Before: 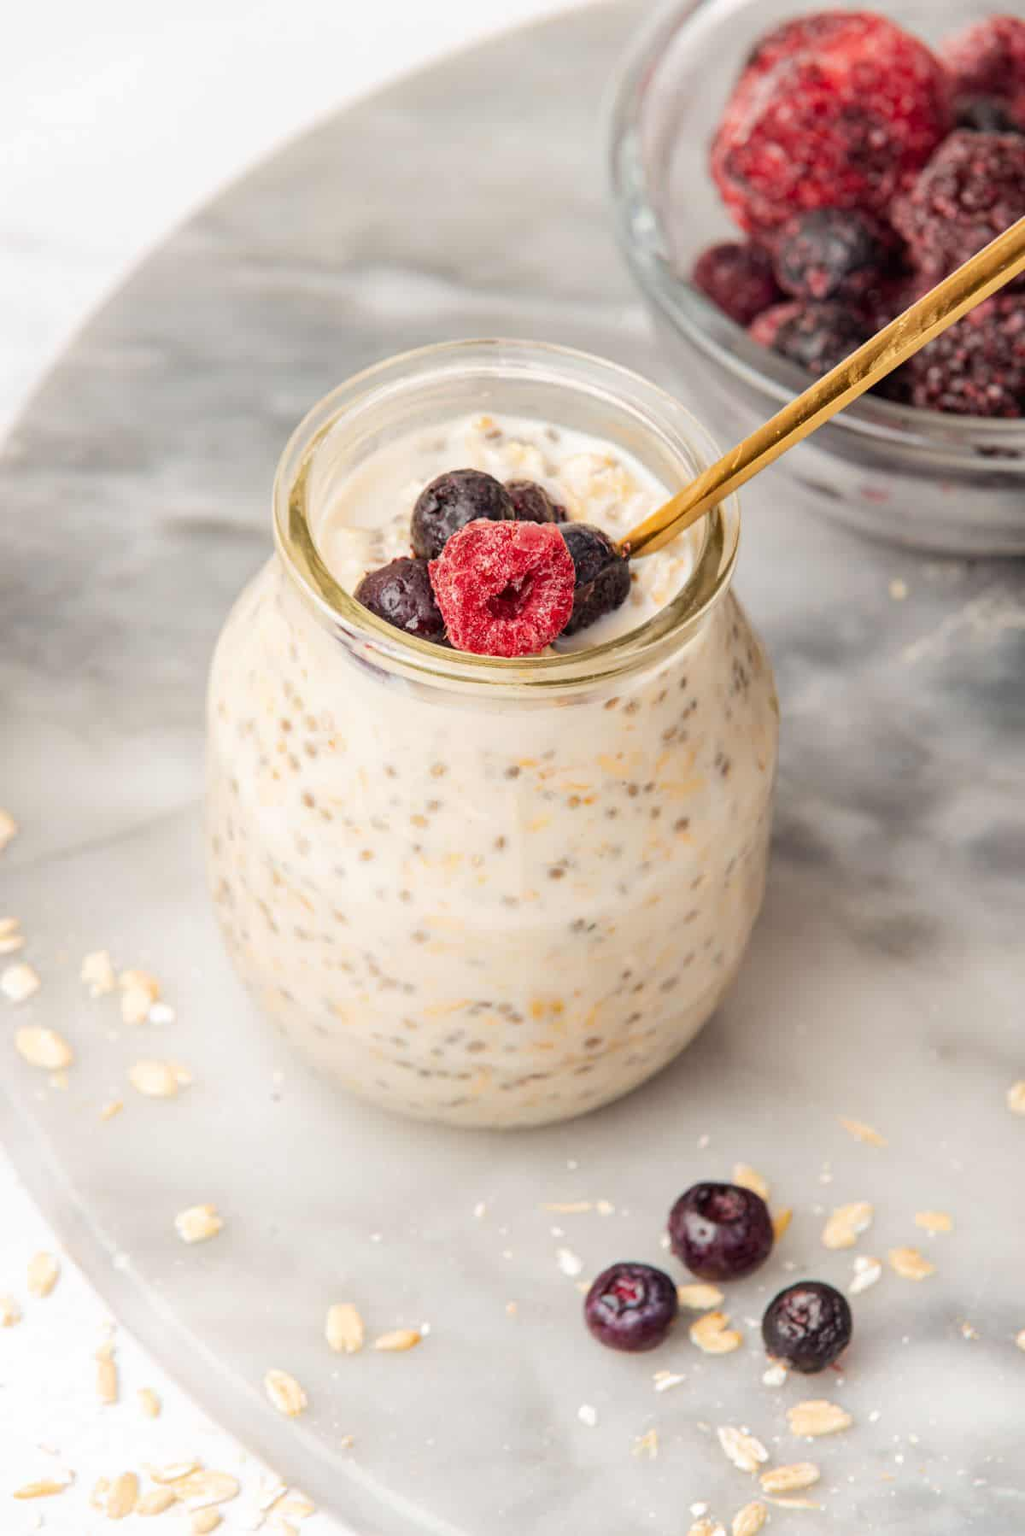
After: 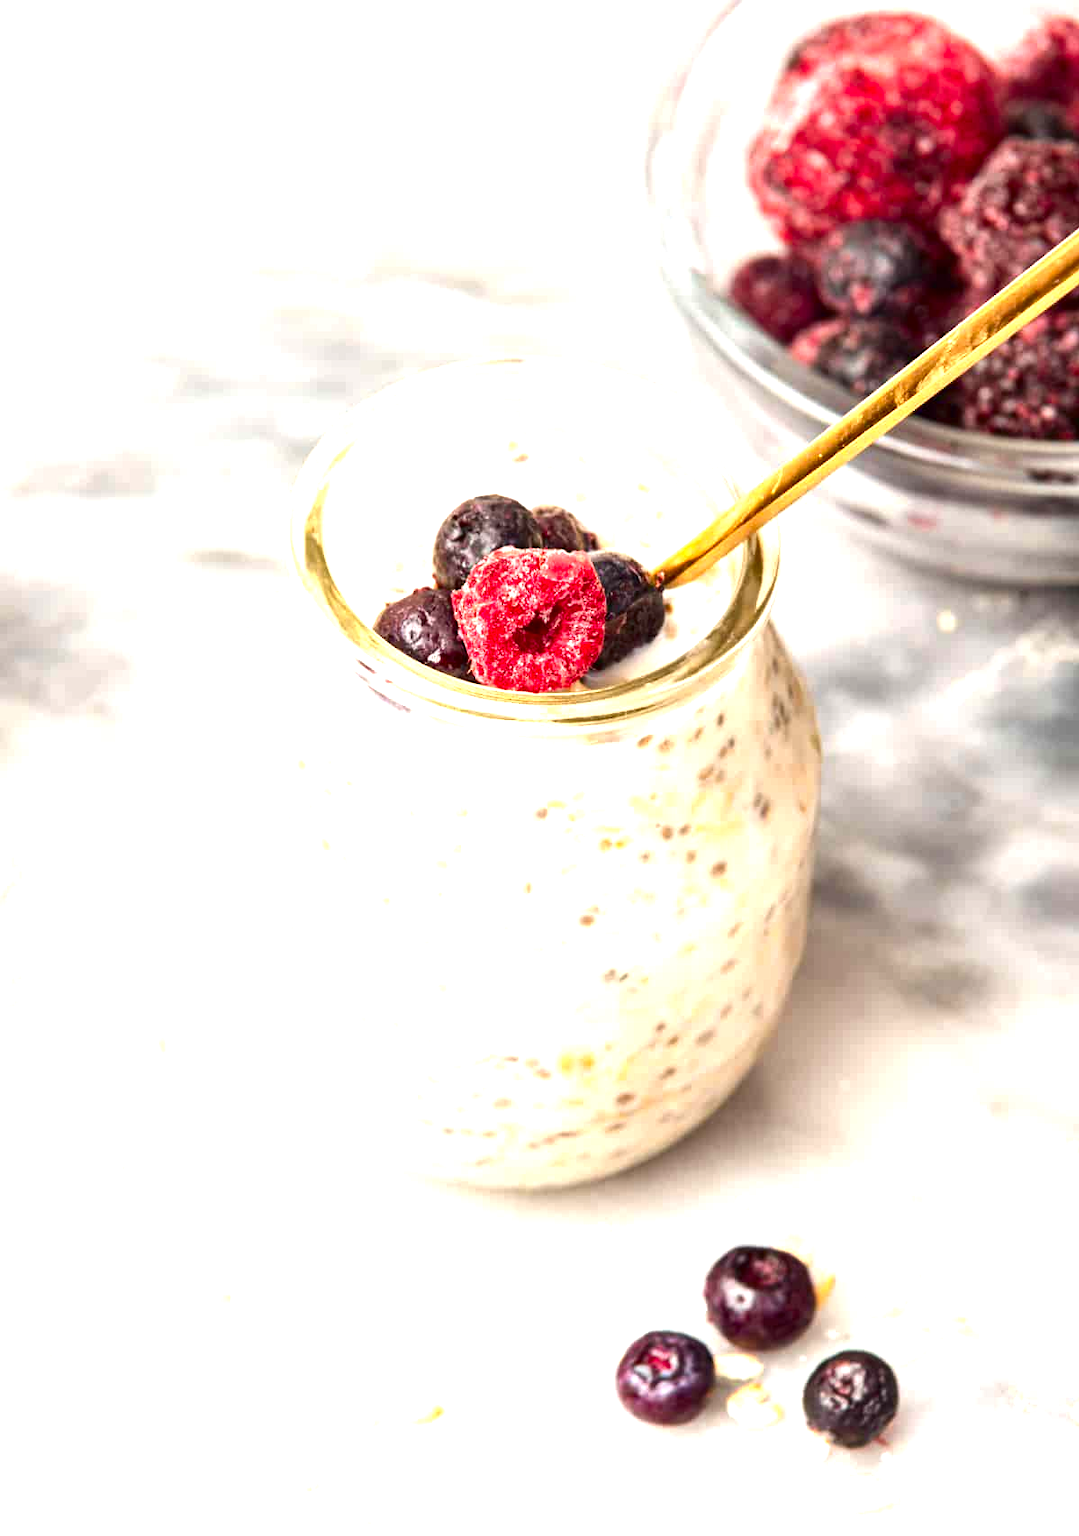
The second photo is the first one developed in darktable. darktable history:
contrast brightness saturation: brightness -0.2, saturation 0.08
exposure: black level correction 0, exposure 1.2 EV, compensate exposure bias true, compensate highlight preservation false
crop and rotate: top 0%, bottom 5.097%
